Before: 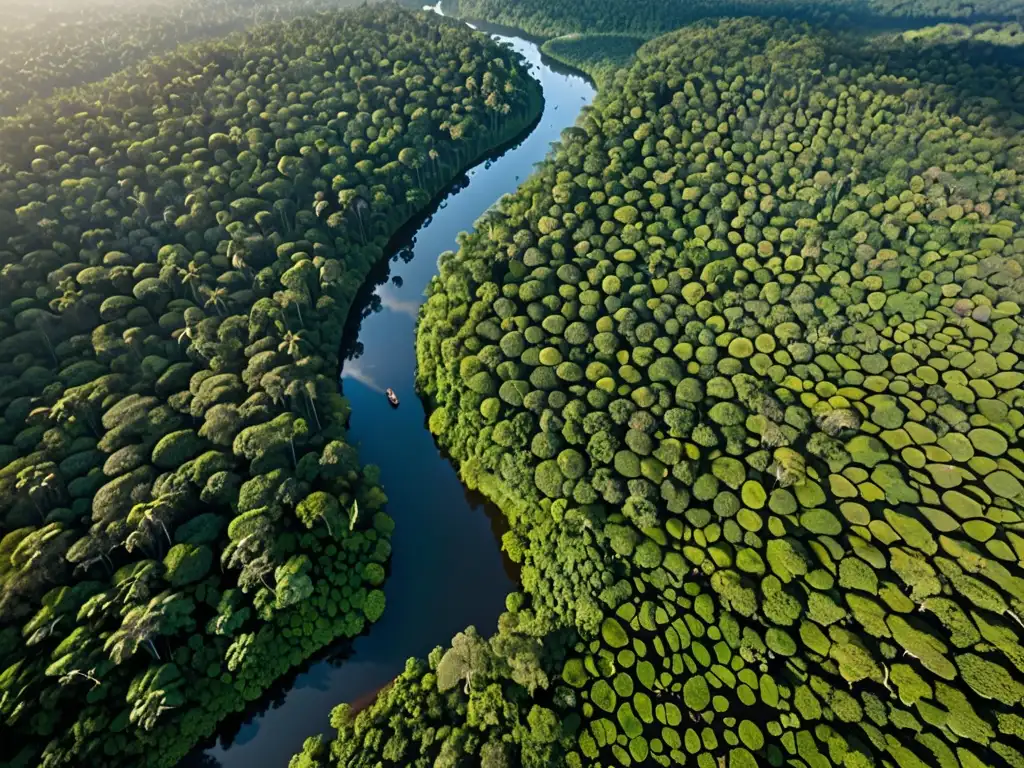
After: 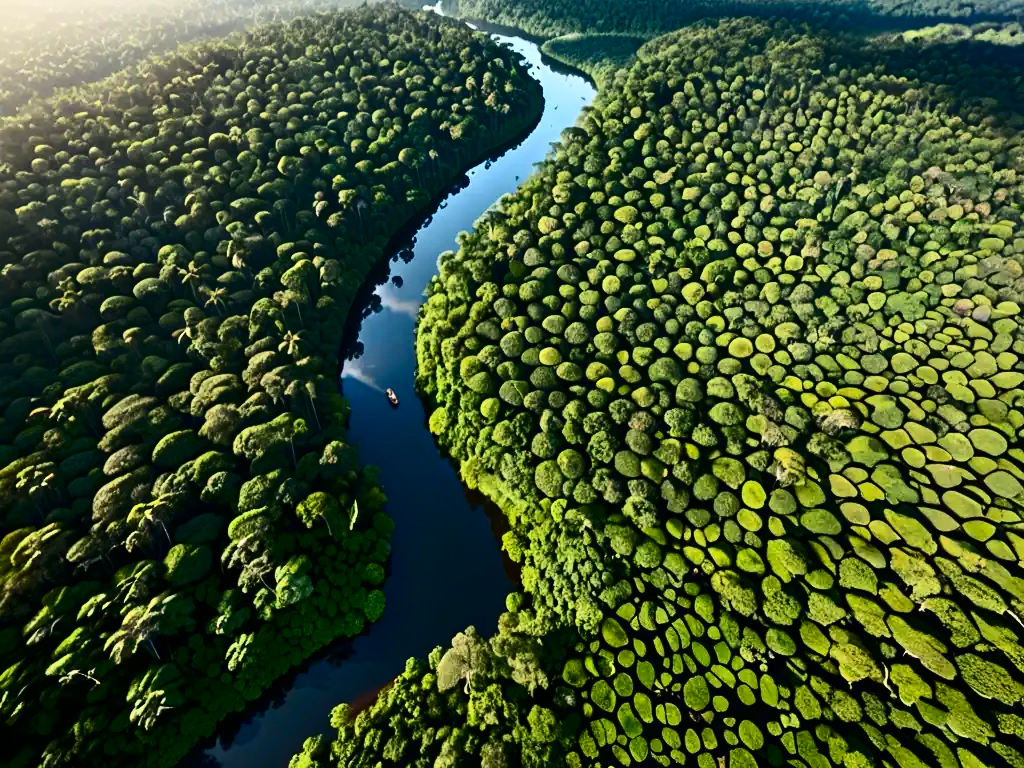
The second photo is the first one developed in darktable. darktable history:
contrast brightness saturation: contrast 0.409, brightness 0.05, saturation 0.249
